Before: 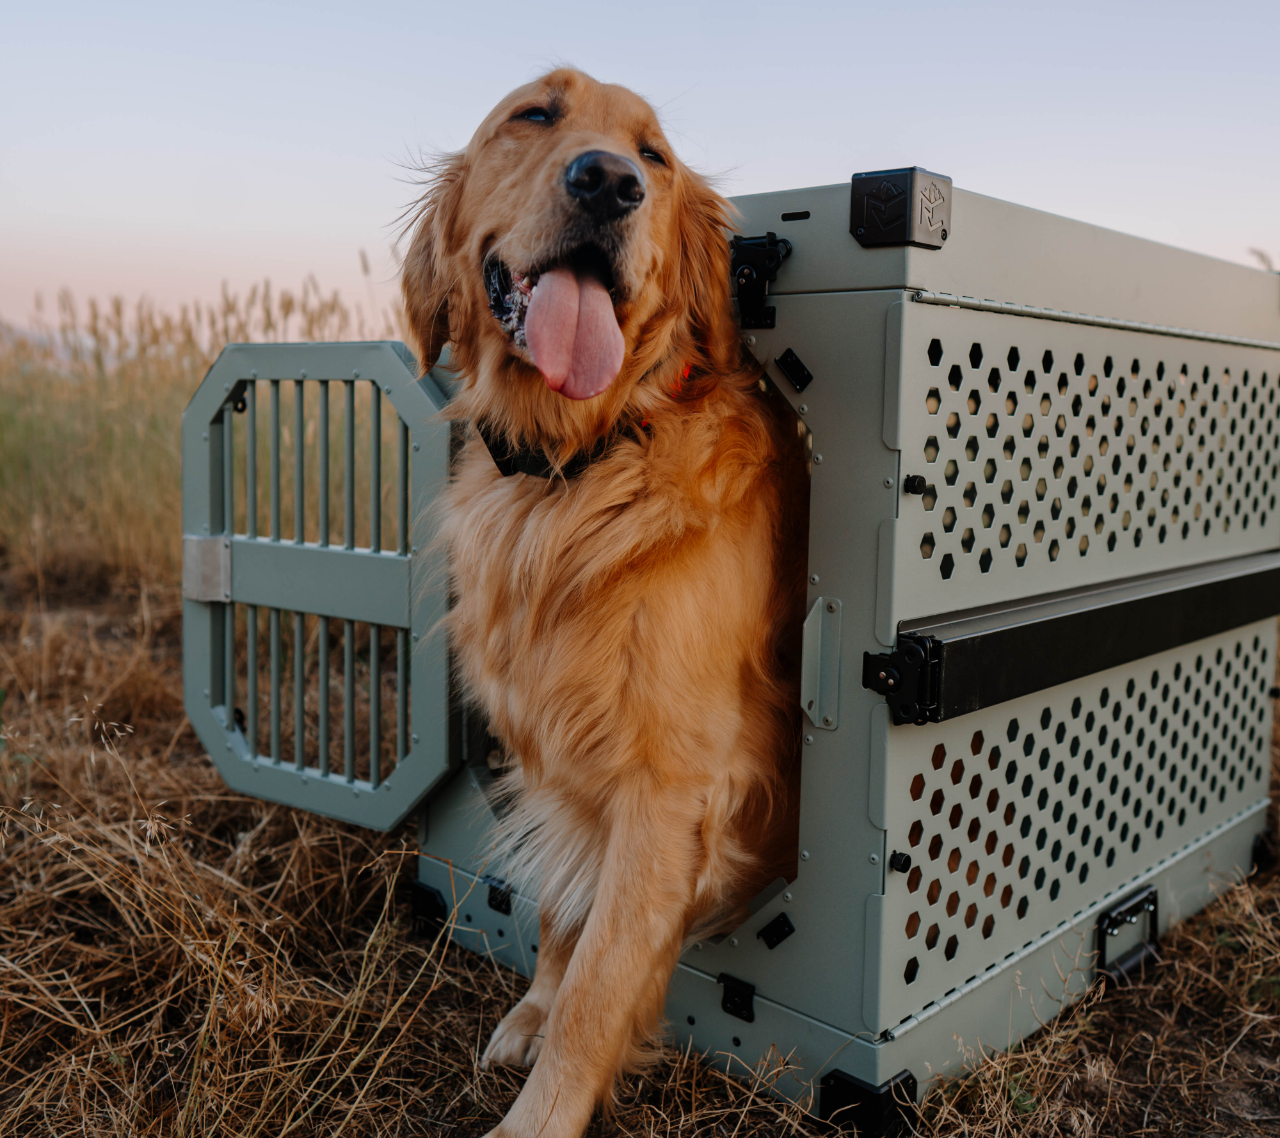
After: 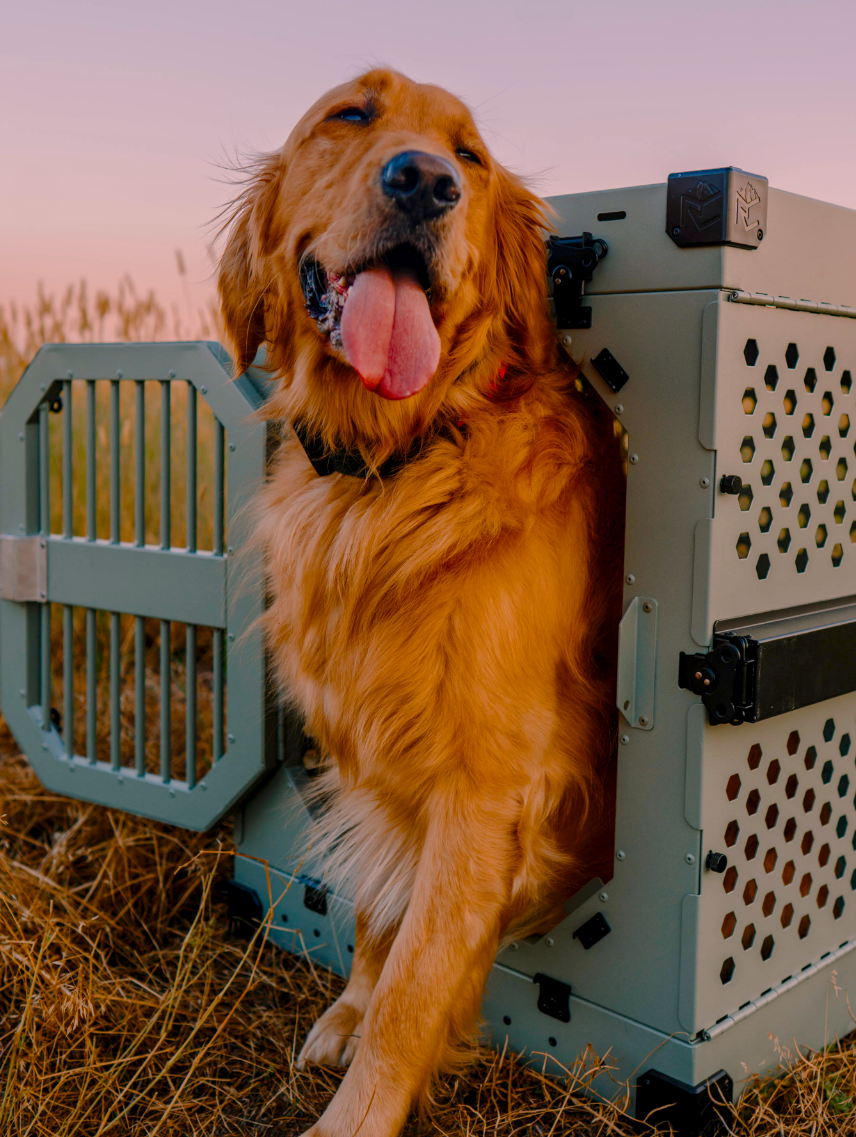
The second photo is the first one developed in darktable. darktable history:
exposure: compensate exposure bias true, compensate highlight preservation false
local contrast: on, module defaults
crop and rotate: left 14.448%, right 18.637%
color balance rgb: highlights gain › chroma 4.396%, highlights gain › hue 32.31°, linear chroma grading › global chroma 15.535%, perceptual saturation grading › global saturation 20%, perceptual saturation grading › highlights -14.249%, perceptual saturation grading › shadows 50.214%, contrast -19.959%
